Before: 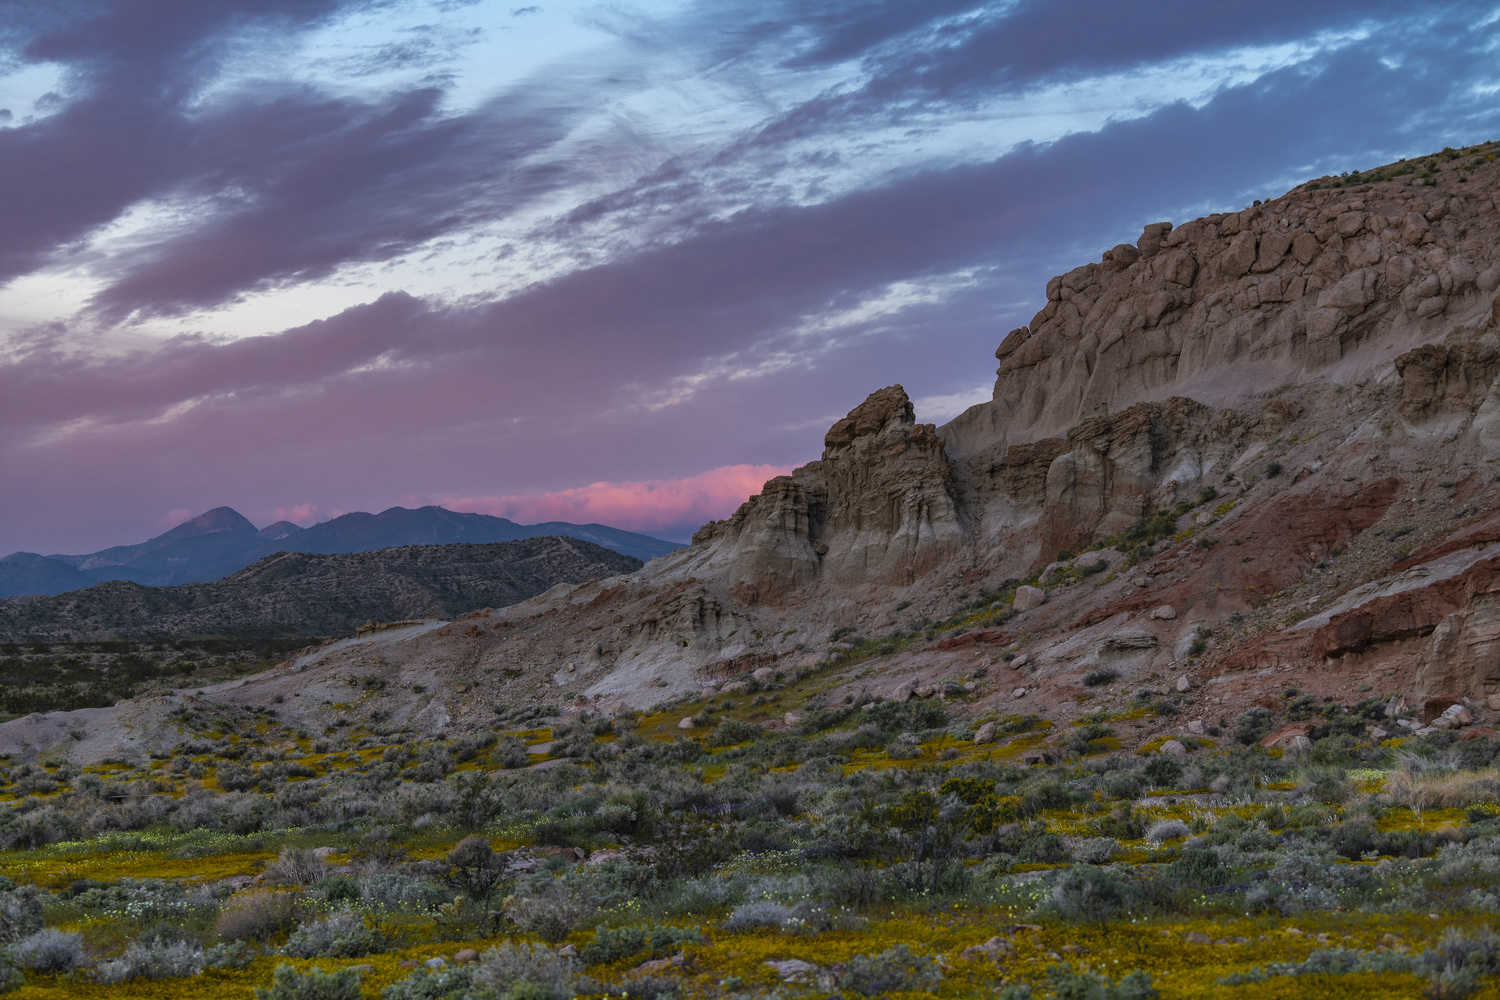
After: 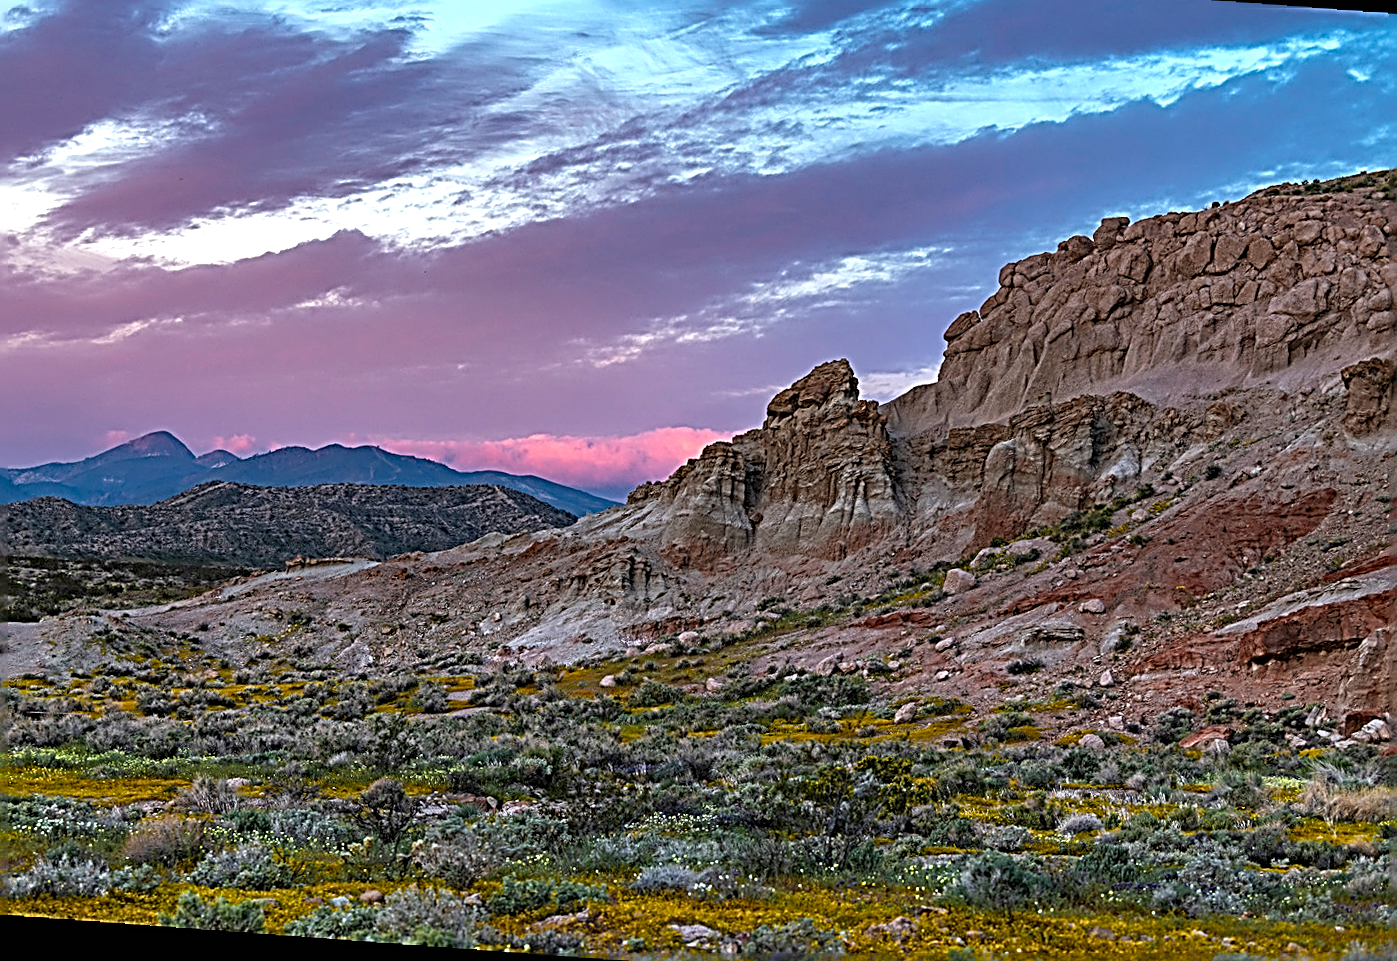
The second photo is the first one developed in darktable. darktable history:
haze removal: compatibility mode true, adaptive false
crop and rotate: angle -1.96°, left 3.097%, top 4.154%, right 1.586%, bottom 0.529%
exposure: black level correction 0, exposure 0.7 EV, compensate exposure bias true, compensate highlight preservation false
rotate and perspective: rotation 2.27°, automatic cropping off
sharpen: radius 3.158, amount 1.731
